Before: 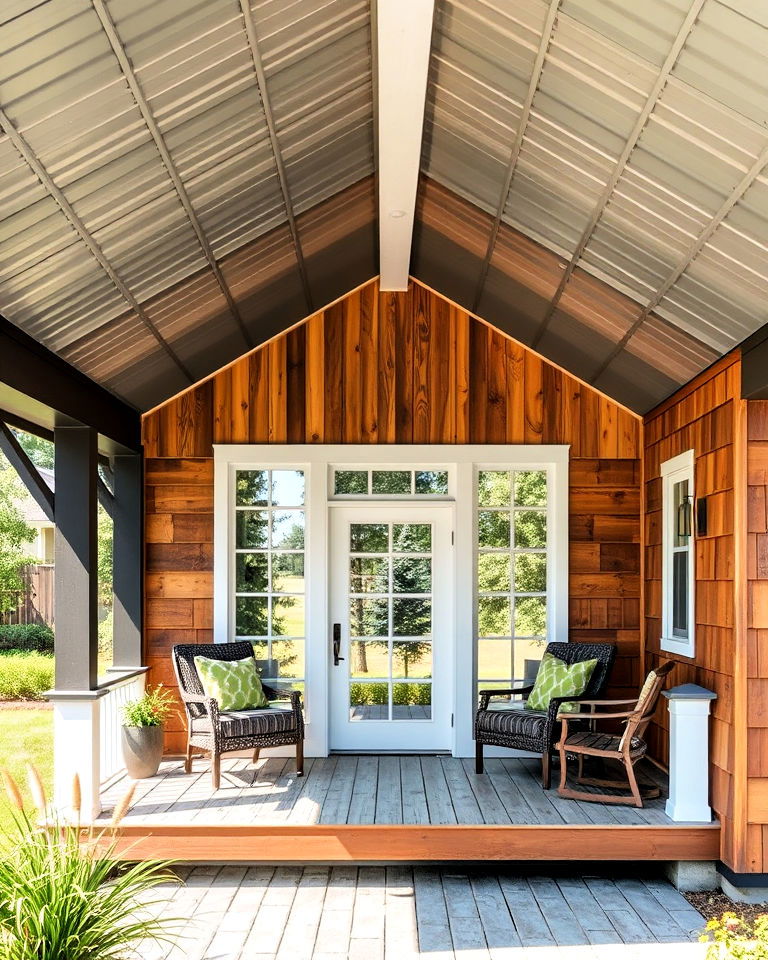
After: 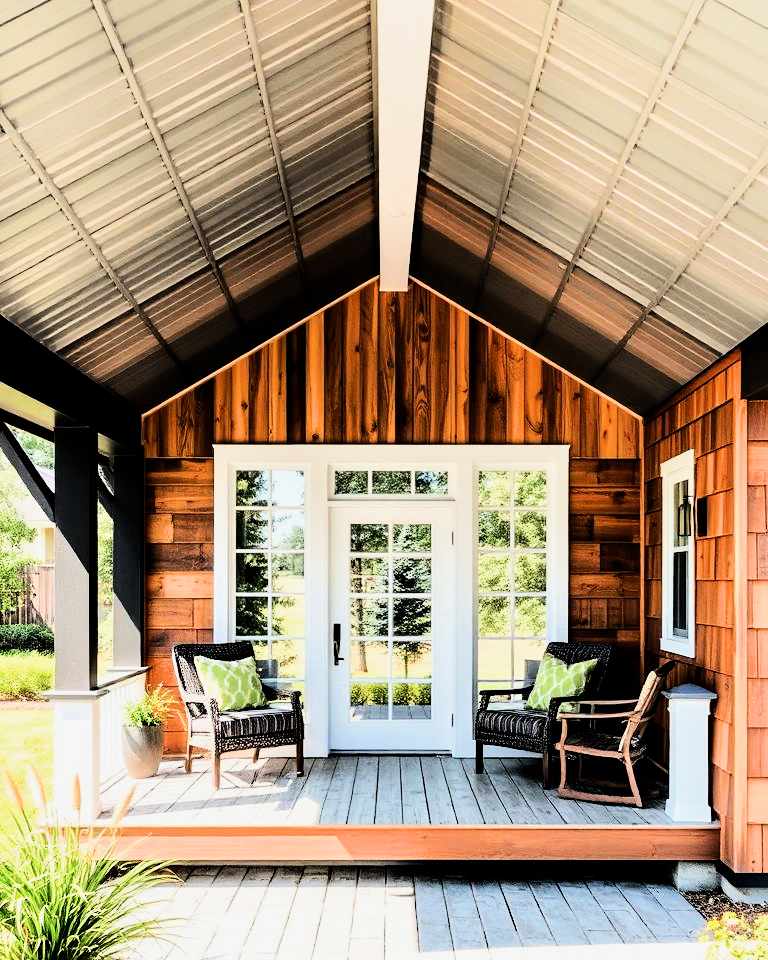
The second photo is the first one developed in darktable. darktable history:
tone equalizer: -8 EV 0.001 EV, -7 EV -0.002 EV, -6 EV 0.002 EV, -5 EV -0.03 EV, -4 EV -0.116 EV, -3 EV -0.169 EV, -2 EV 0.24 EV, -1 EV 0.702 EV, +0 EV 0.493 EV
tone curve: curves: ch0 [(0, 0) (0.003, 0.003) (0.011, 0.011) (0.025, 0.025) (0.044, 0.044) (0.069, 0.069) (0.1, 0.099) (0.136, 0.135) (0.177, 0.176) (0.224, 0.223) (0.277, 0.275) (0.335, 0.333) (0.399, 0.396) (0.468, 0.465) (0.543, 0.545) (0.623, 0.625) (0.709, 0.71) (0.801, 0.801) (0.898, 0.898) (1, 1)], preserve colors none
filmic rgb: black relative exposure -5 EV, hardness 2.88, contrast 1.5
